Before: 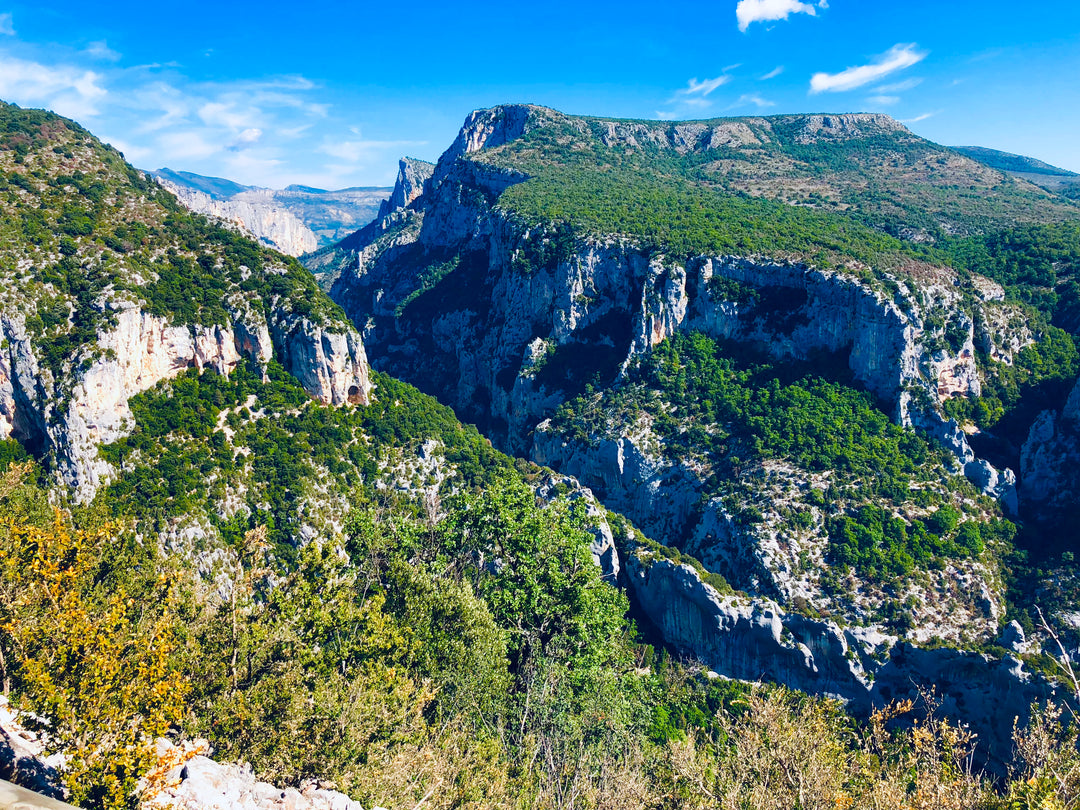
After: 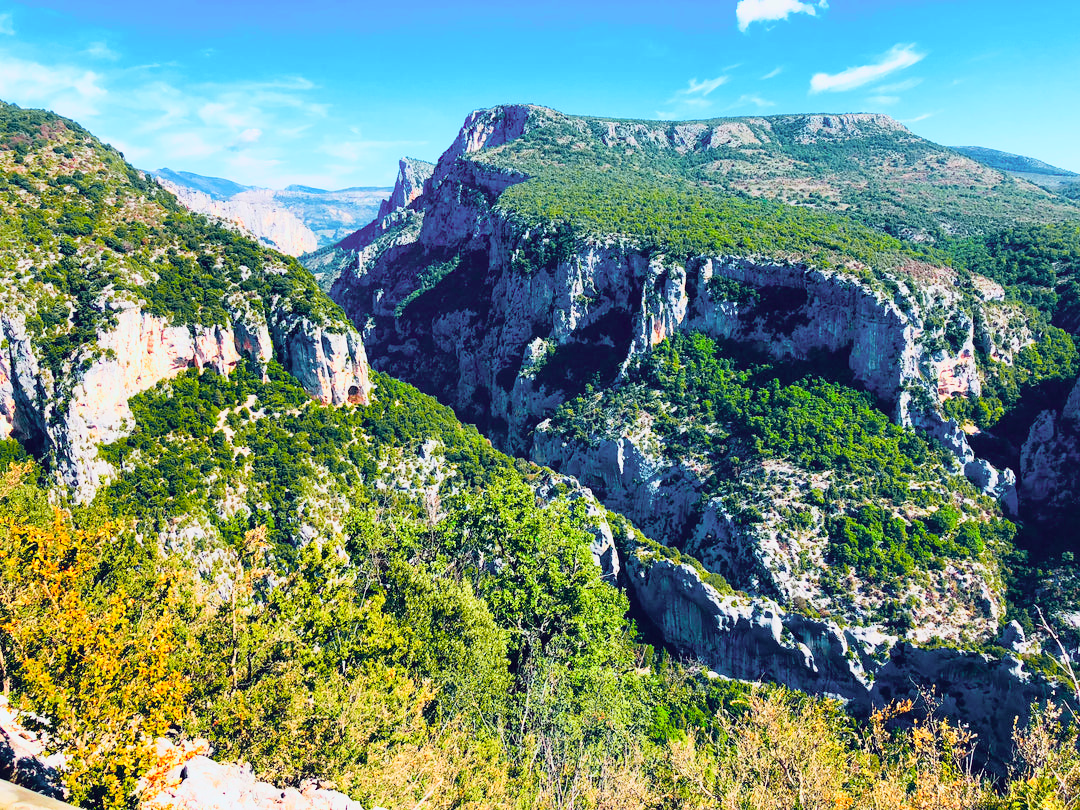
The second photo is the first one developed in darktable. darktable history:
tone curve: curves: ch0 [(0, 0.005) (0.103, 0.097) (0.18, 0.22) (0.378, 0.482) (0.504, 0.631) (0.663, 0.801) (0.834, 0.914) (1, 0.971)]; ch1 [(0, 0) (0.172, 0.123) (0.324, 0.253) (0.396, 0.388) (0.478, 0.461) (0.499, 0.498) (0.522, 0.528) (0.604, 0.692) (0.704, 0.818) (1, 1)]; ch2 [(0, 0) (0.411, 0.424) (0.496, 0.5) (0.515, 0.519) (0.555, 0.585) (0.628, 0.703) (1, 1)], color space Lab, independent channels, preserve colors none
